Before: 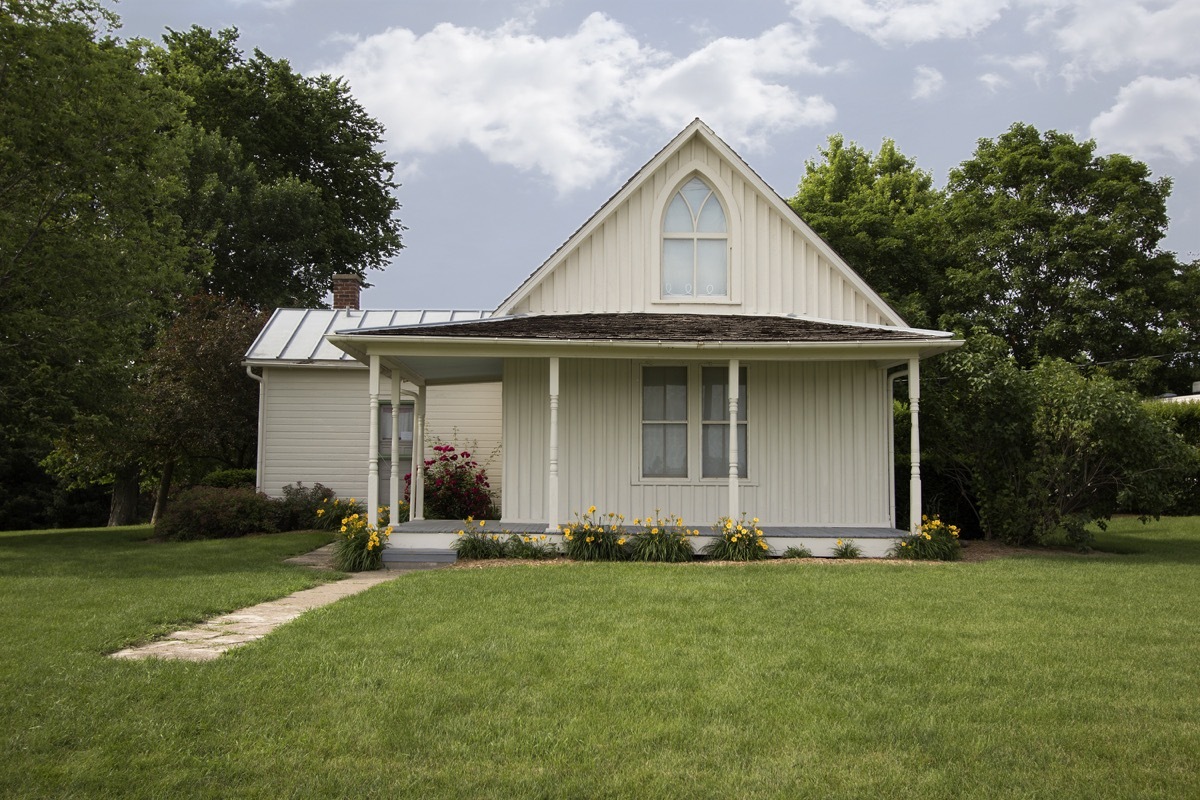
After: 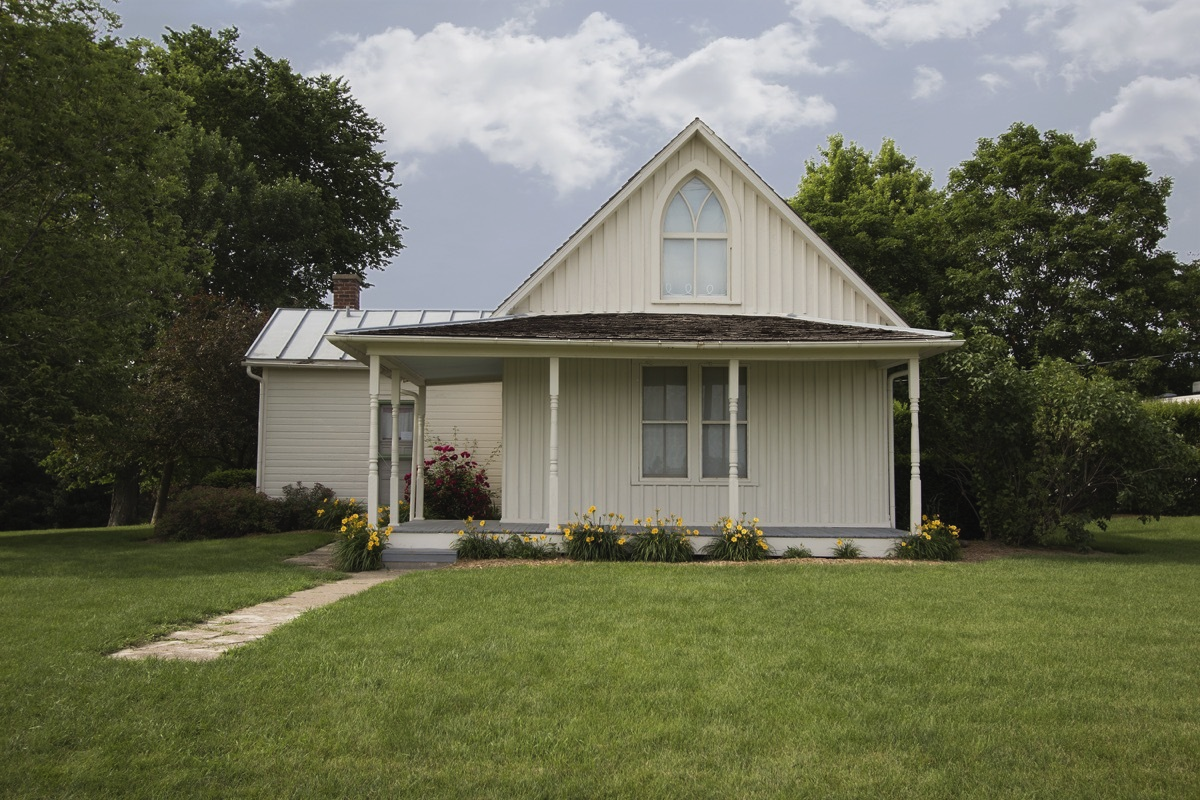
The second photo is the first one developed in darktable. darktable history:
tone curve: curves: ch0 [(0, 0.029) (0.253, 0.237) (1, 0.945)]; ch1 [(0, 0) (0.401, 0.42) (0.442, 0.47) (0.492, 0.498) (0.511, 0.523) (0.557, 0.565) (0.66, 0.683) (1, 1)]; ch2 [(0, 0) (0.394, 0.413) (0.5, 0.5) (0.578, 0.568) (1, 1)], preserve colors none
